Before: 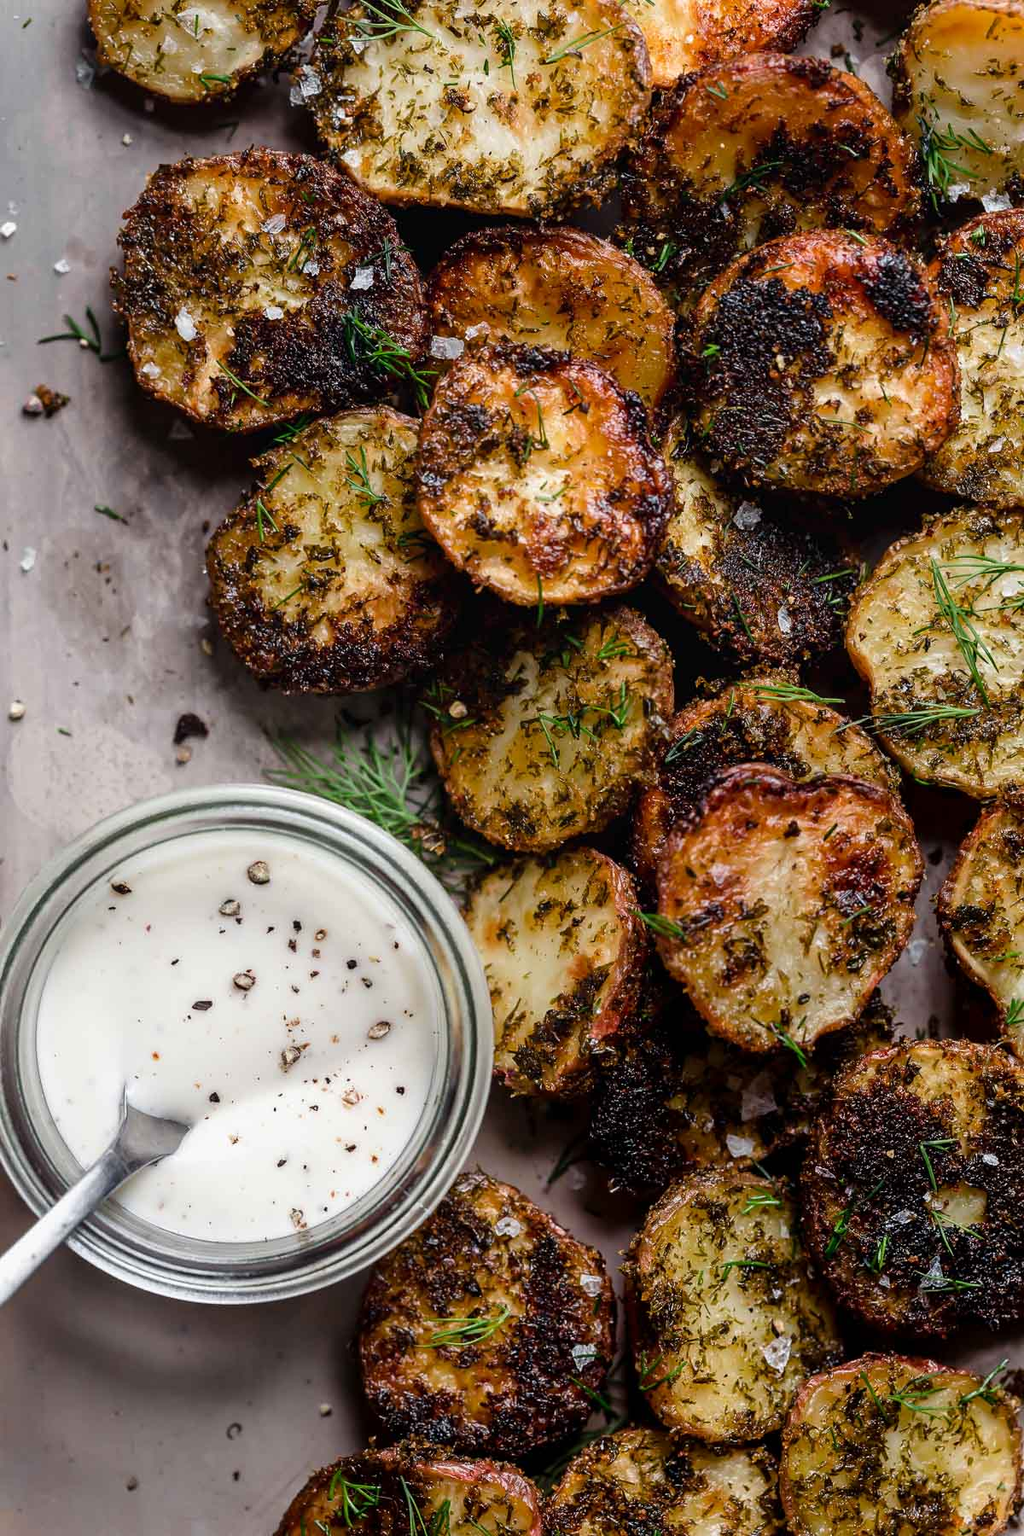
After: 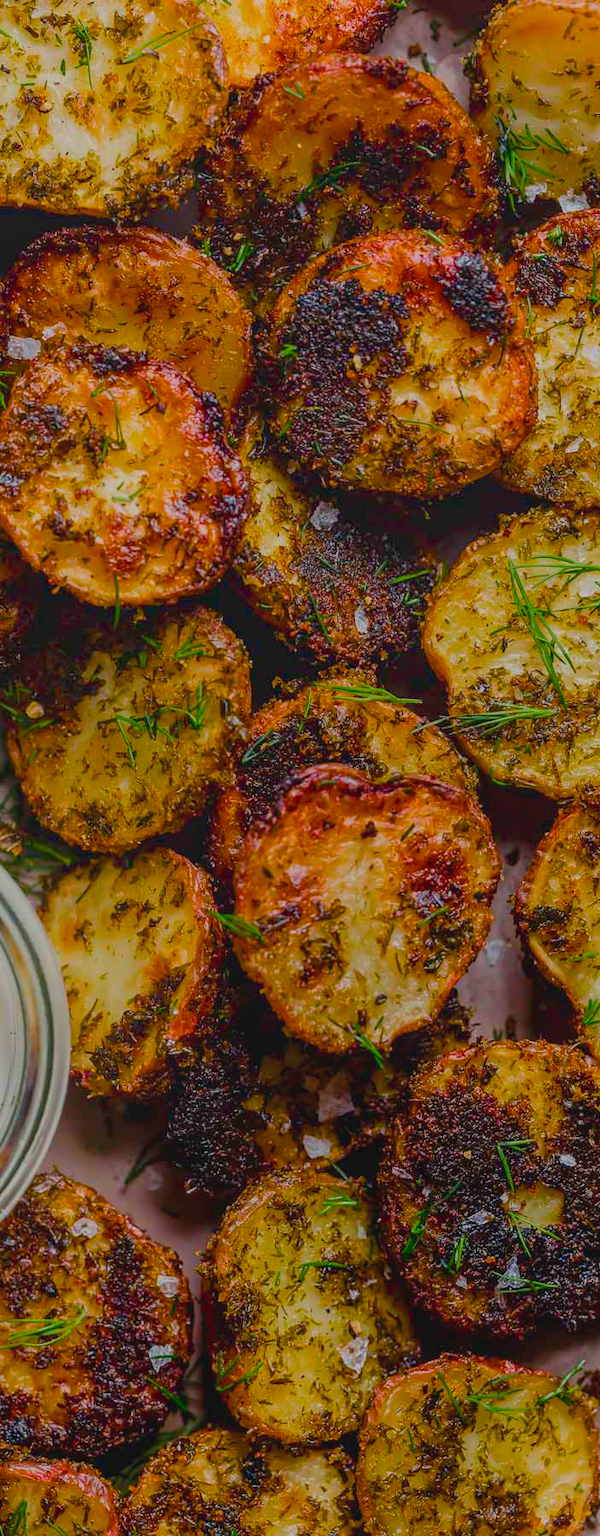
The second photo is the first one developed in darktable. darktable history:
local contrast: highlights 45%, shadows 0%, detail 98%
exposure: exposure -0.04 EV, compensate highlight preservation false
crop: left 41.39%
color balance rgb: linear chroma grading › global chroma 9.669%, perceptual saturation grading › global saturation 30.838%, global vibrance 23.952%, contrast -25.271%
